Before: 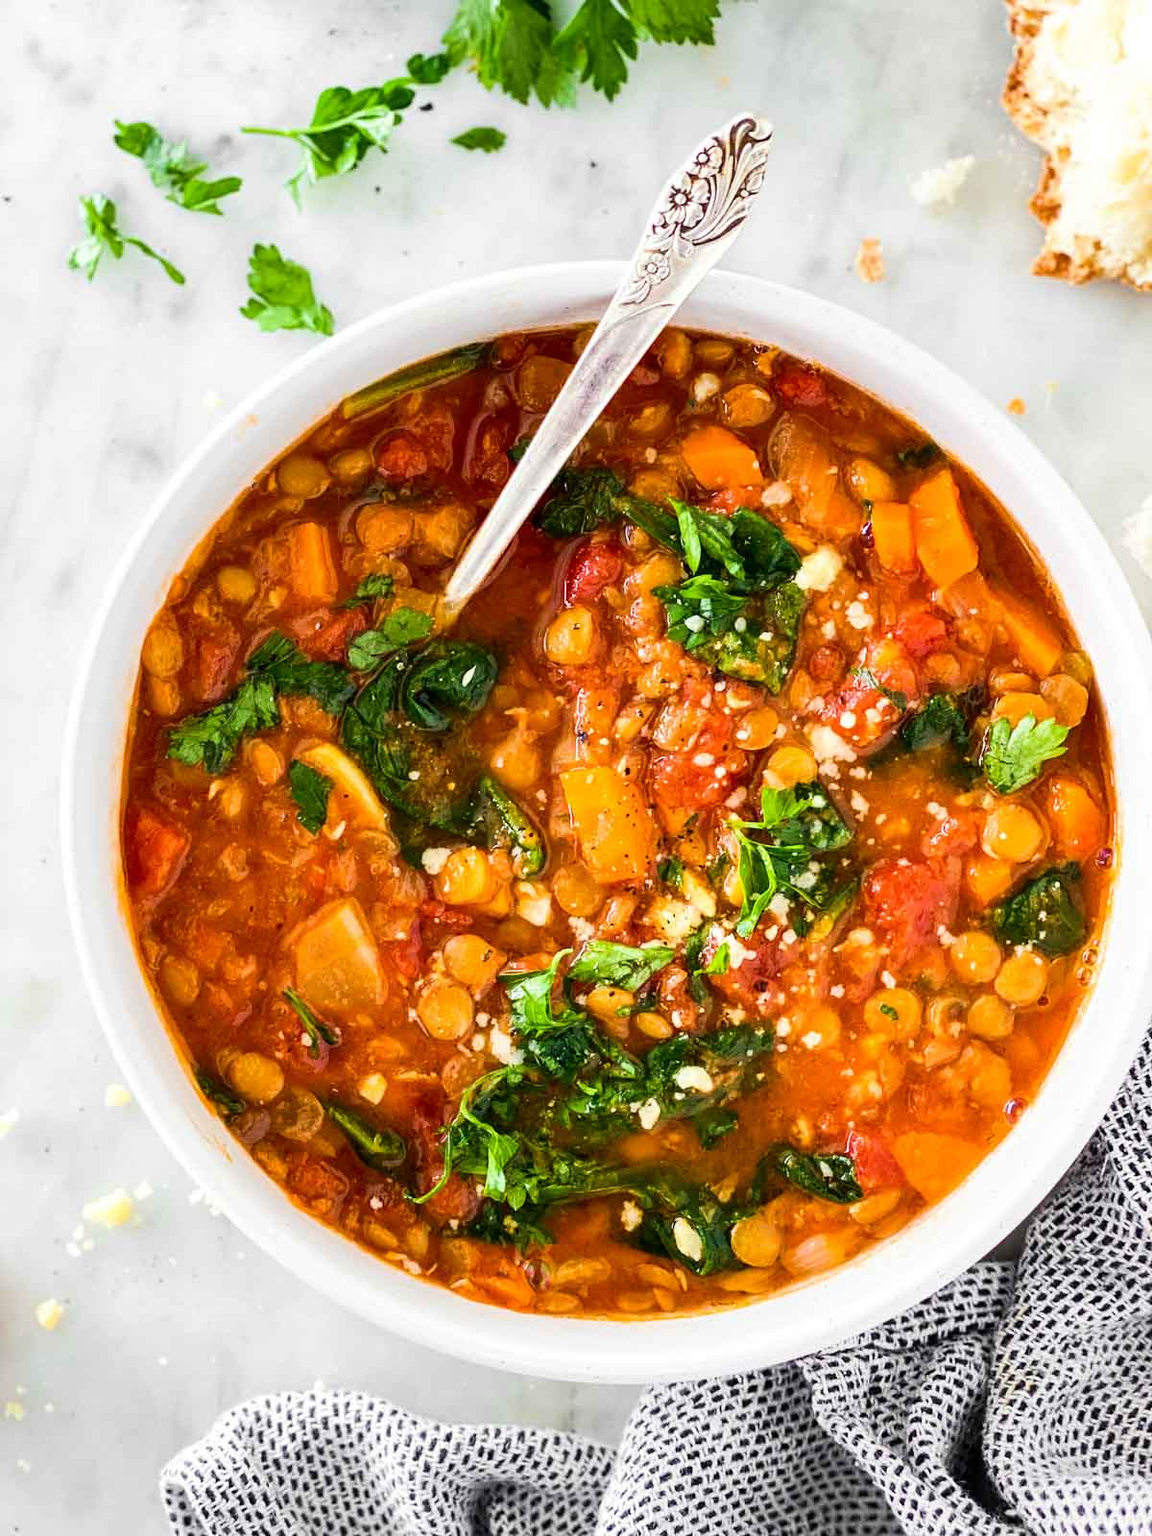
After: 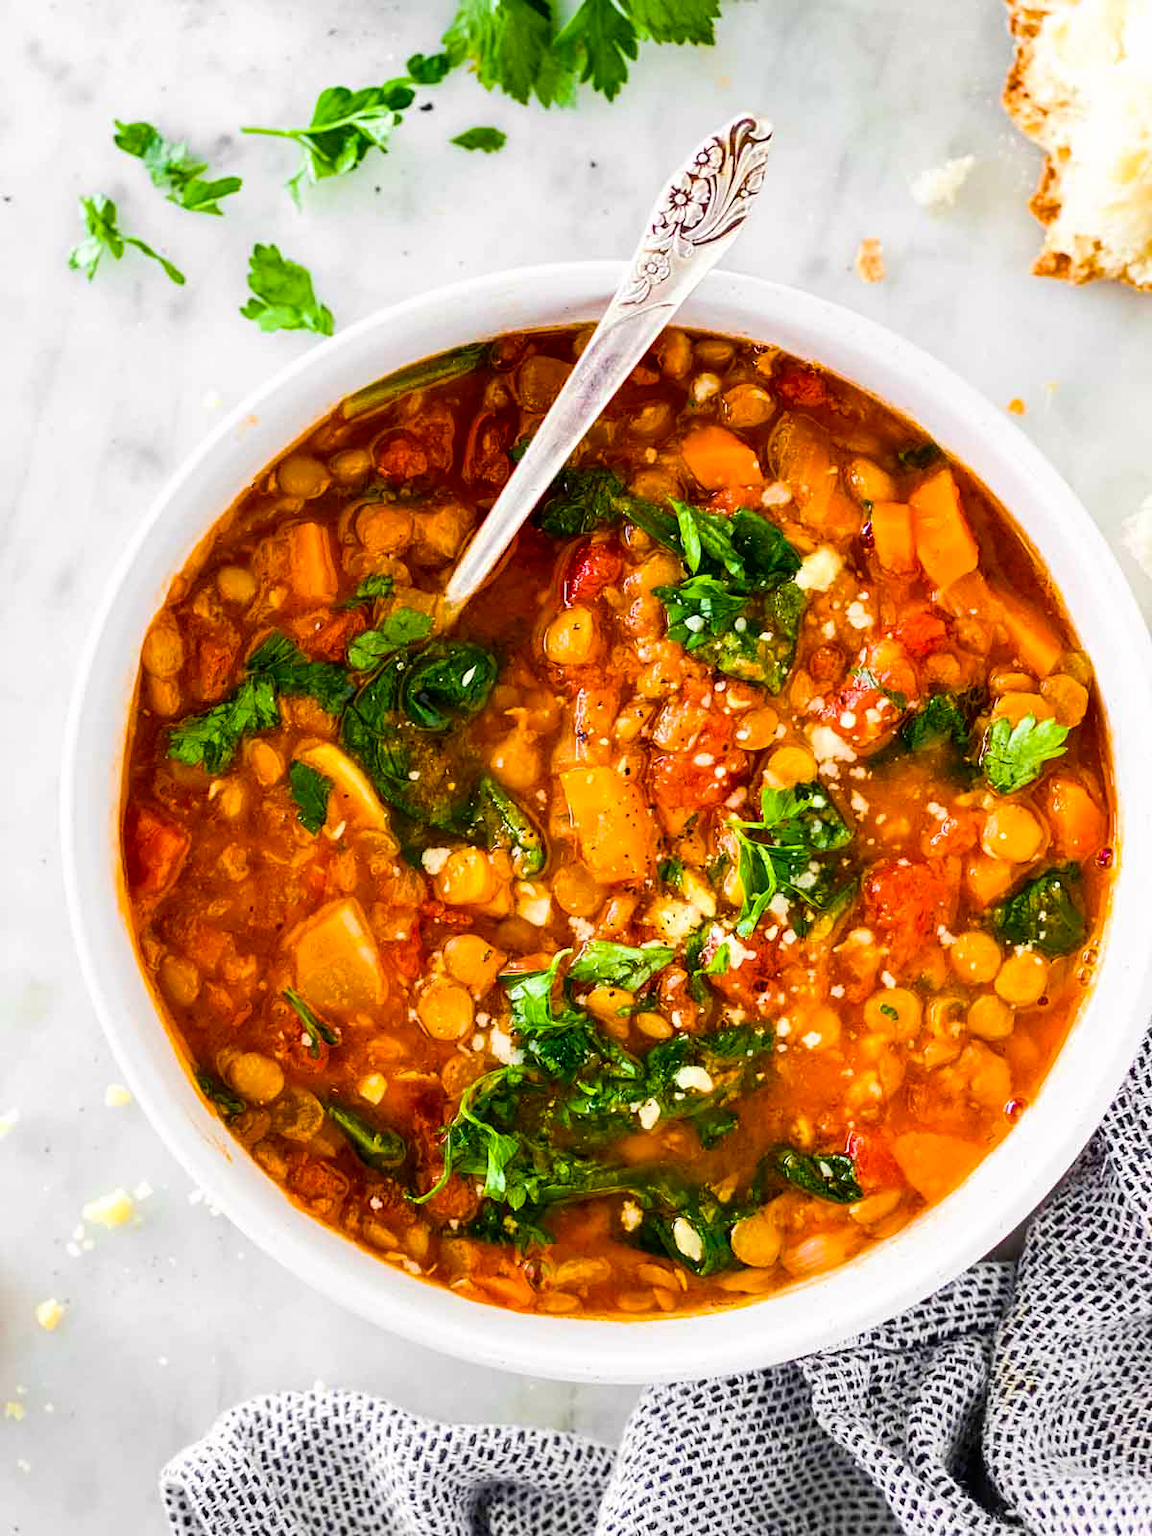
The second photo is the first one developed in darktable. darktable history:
color balance rgb: highlights gain › chroma 0.285%, highlights gain › hue 331.54°, linear chroma grading › global chroma 13.375%, perceptual saturation grading › global saturation 0.251%, perceptual saturation grading › mid-tones 6.463%, perceptual saturation grading › shadows 71.707%
